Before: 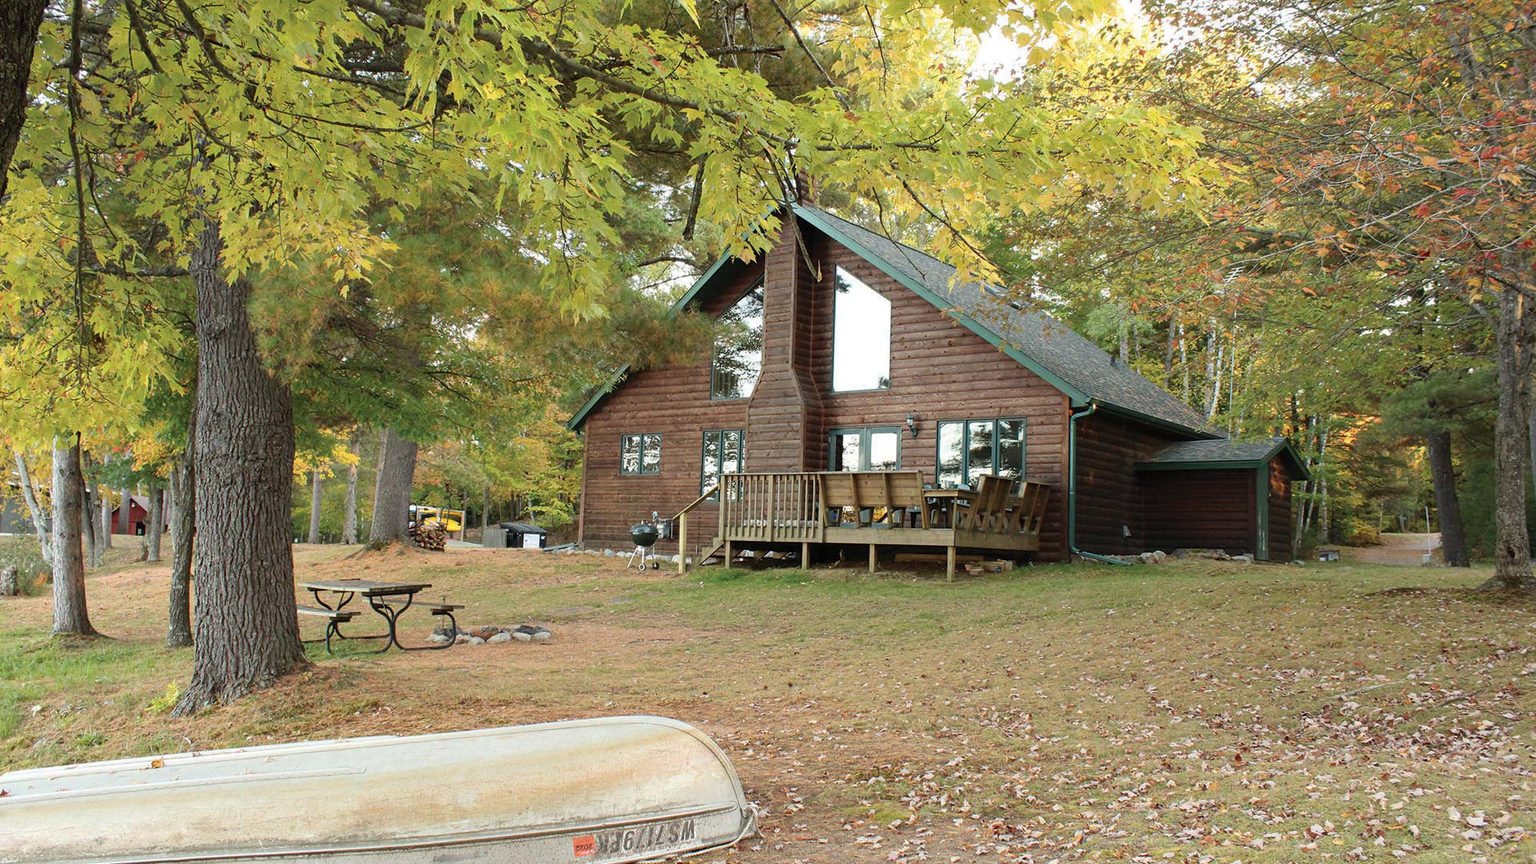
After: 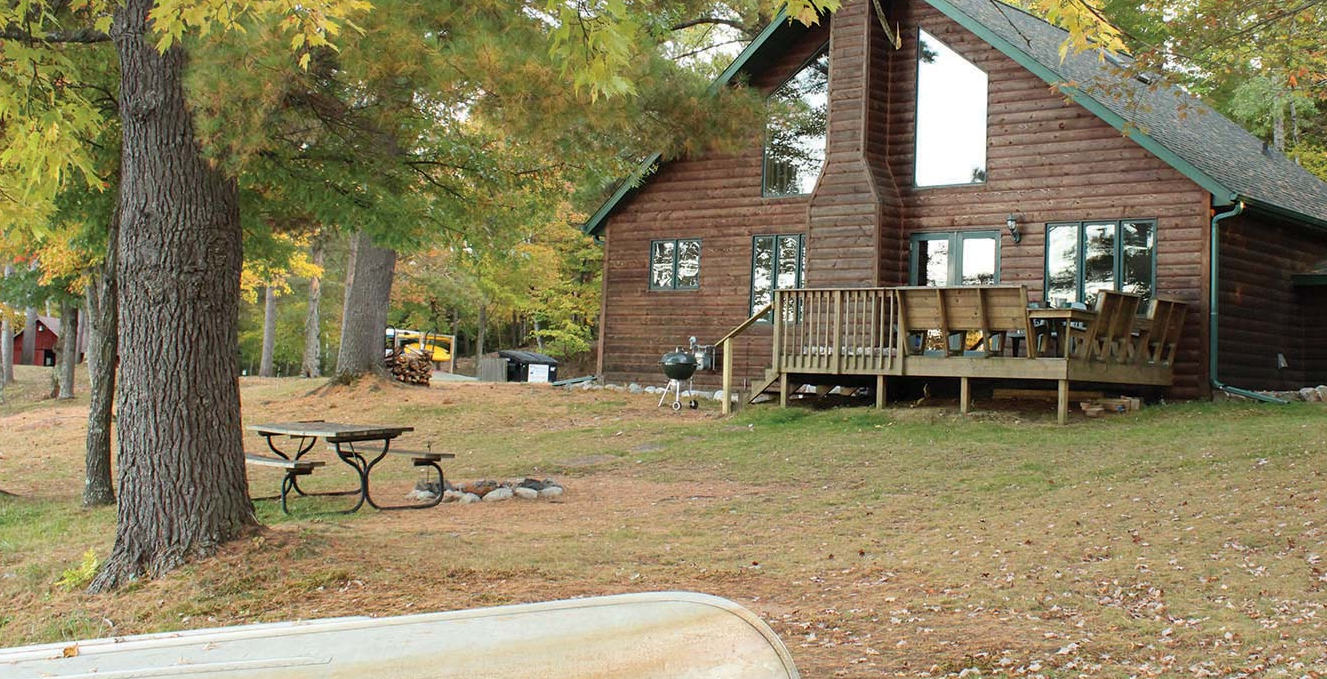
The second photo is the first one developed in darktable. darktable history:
crop: left 6.568%, top 28.148%, right 24.316%, bottom 8.924%
exposure: compensate highlight preservation false
